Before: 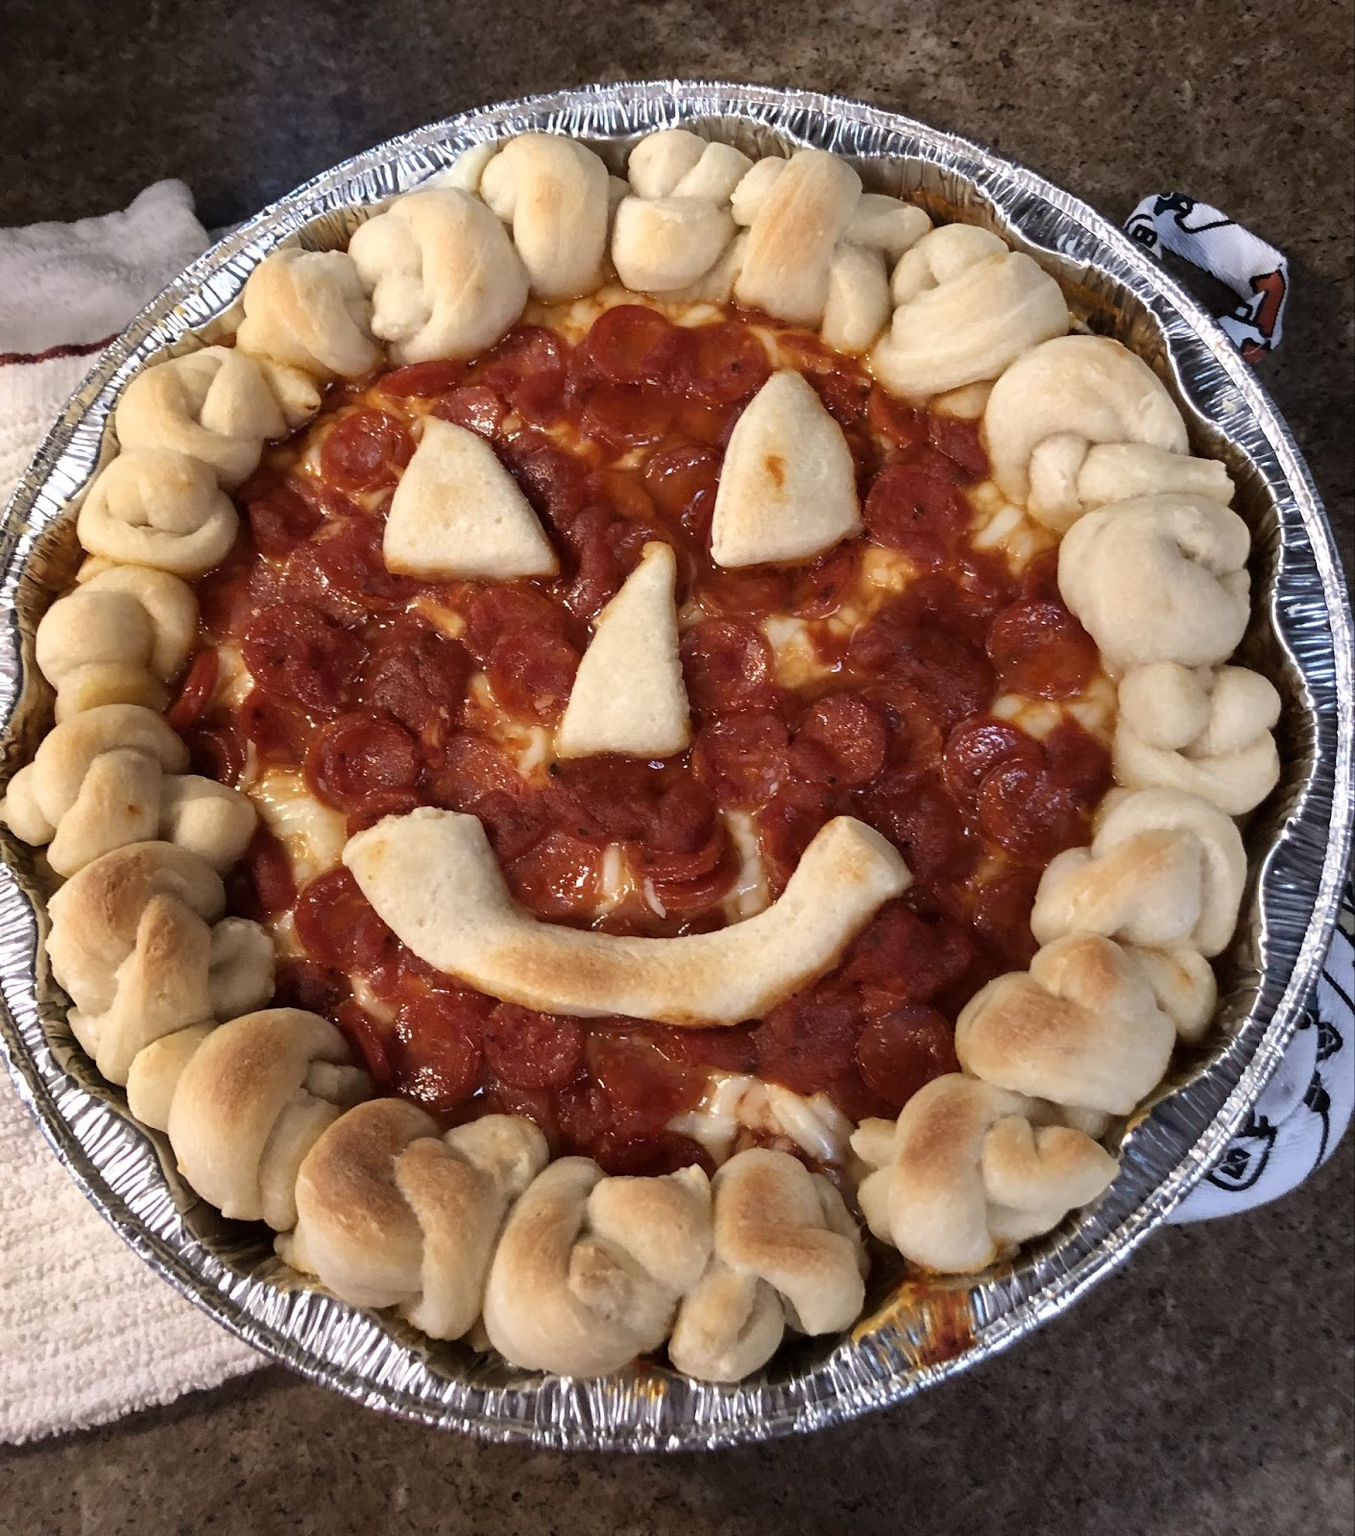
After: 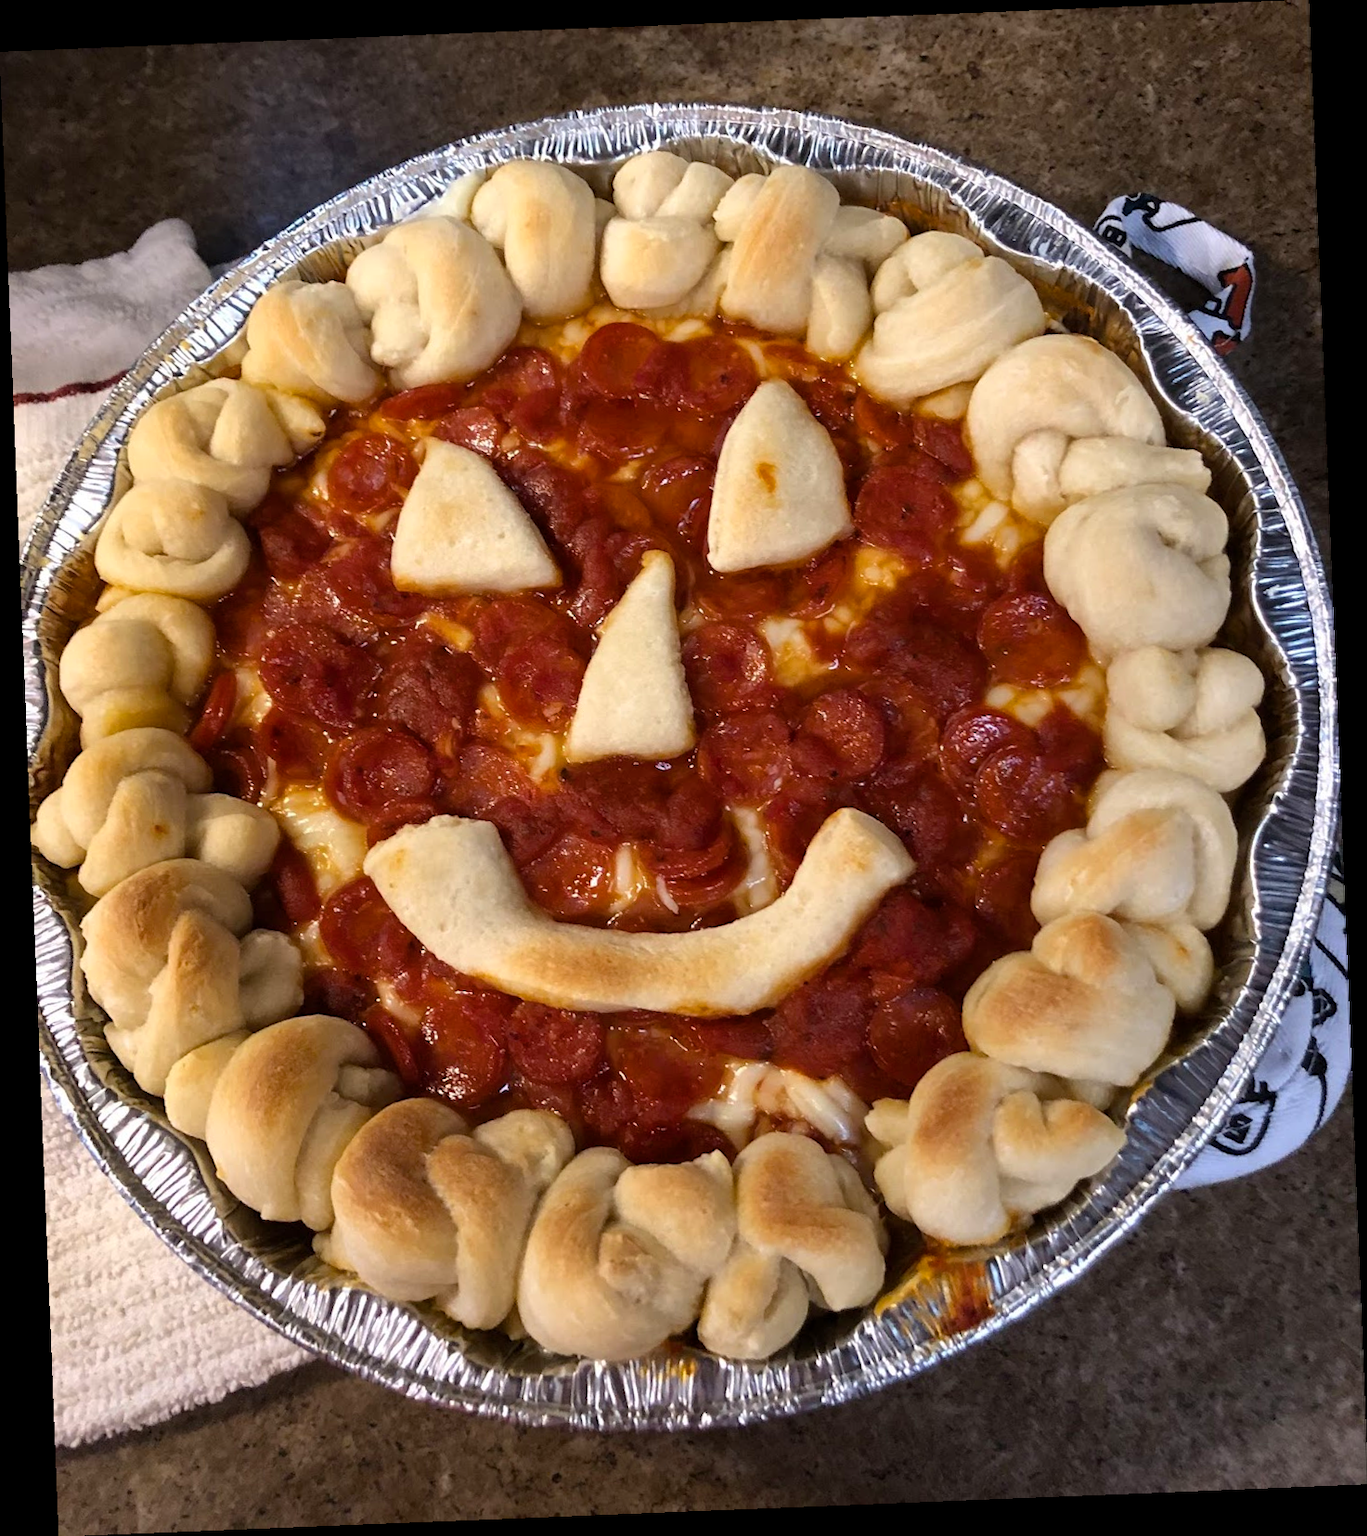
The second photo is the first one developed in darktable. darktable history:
rotate and perspective: rotation -2.29°, automatic cropping off
color balance rgb: perceptual saturation grading › global saturation 20%, global vibrance 20%
